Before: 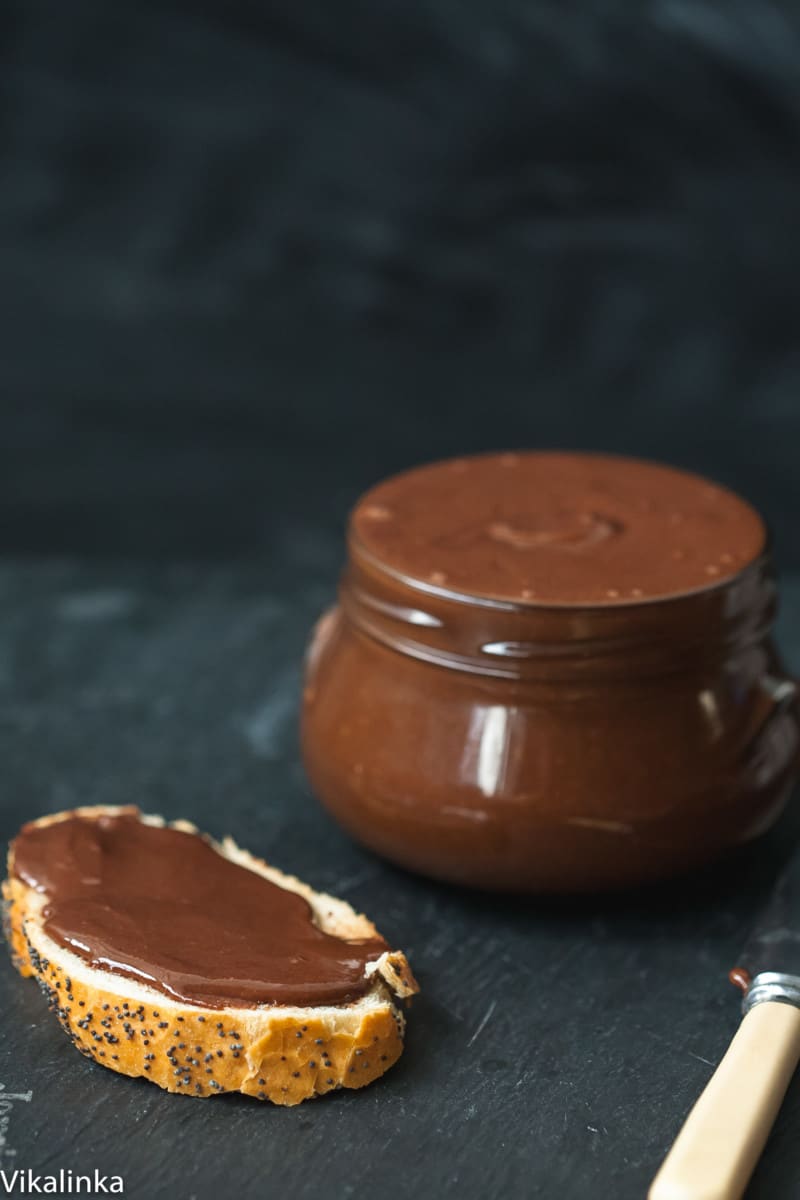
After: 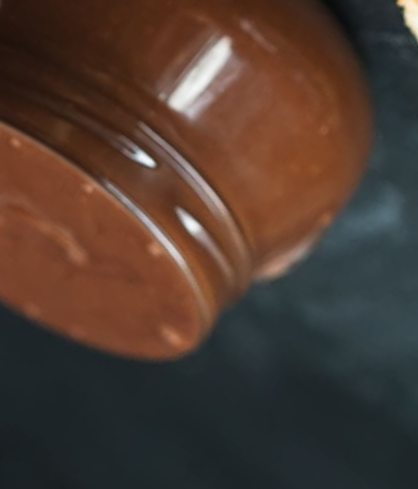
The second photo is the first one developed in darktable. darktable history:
crop and rotate: angle 147.75°, left 9.217%, top 15.674%, right 4.595%, bottom 17.148%
